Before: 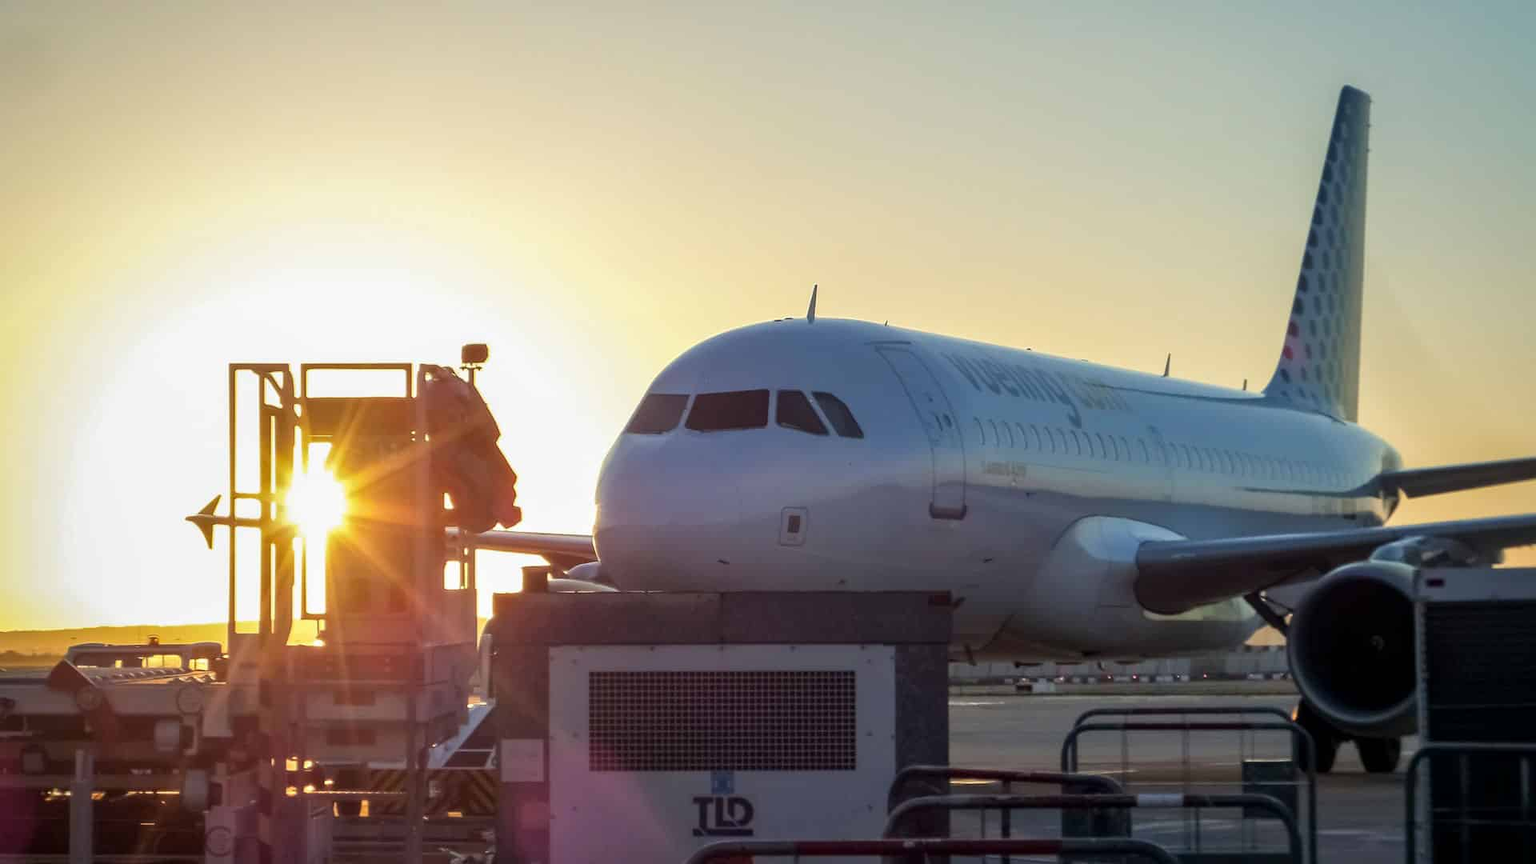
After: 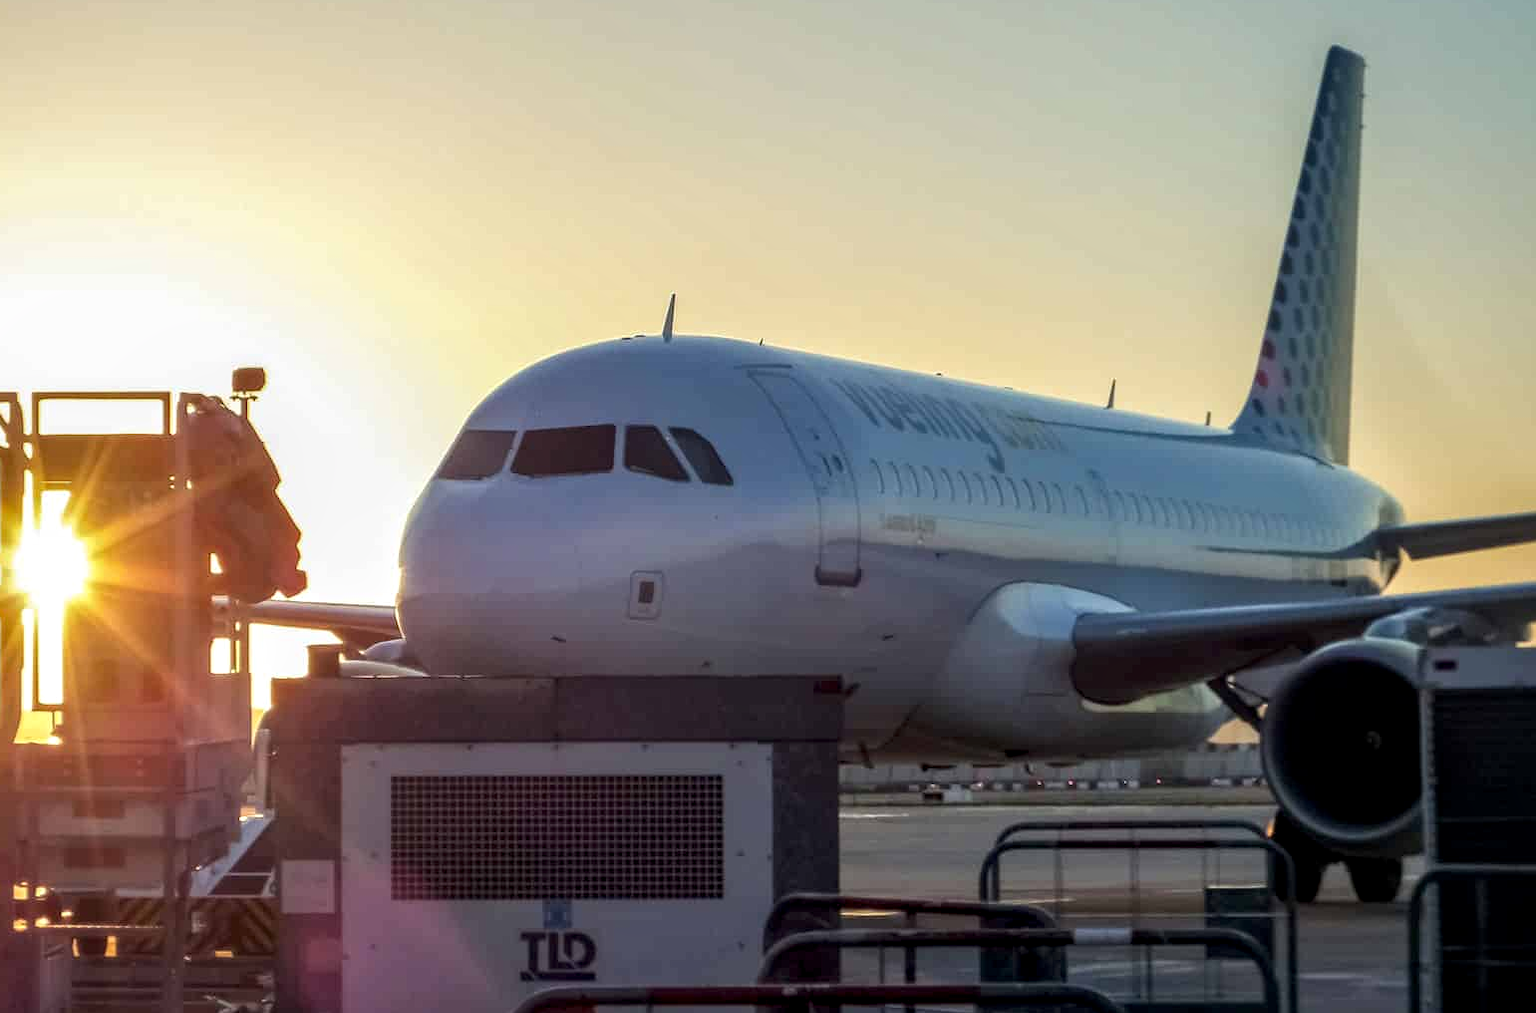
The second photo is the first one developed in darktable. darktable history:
crop and rotate: left 17.959%, top 5.771%, right 1.742%
local contrast: detail 130%
